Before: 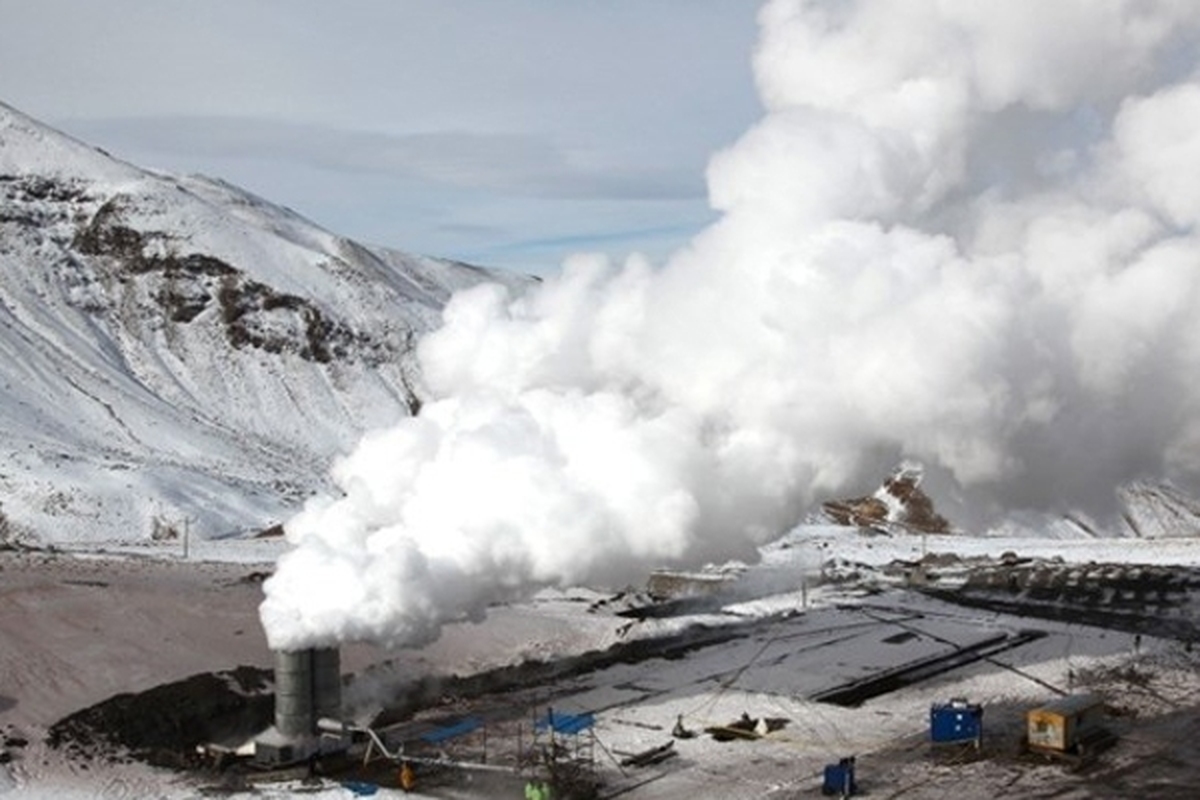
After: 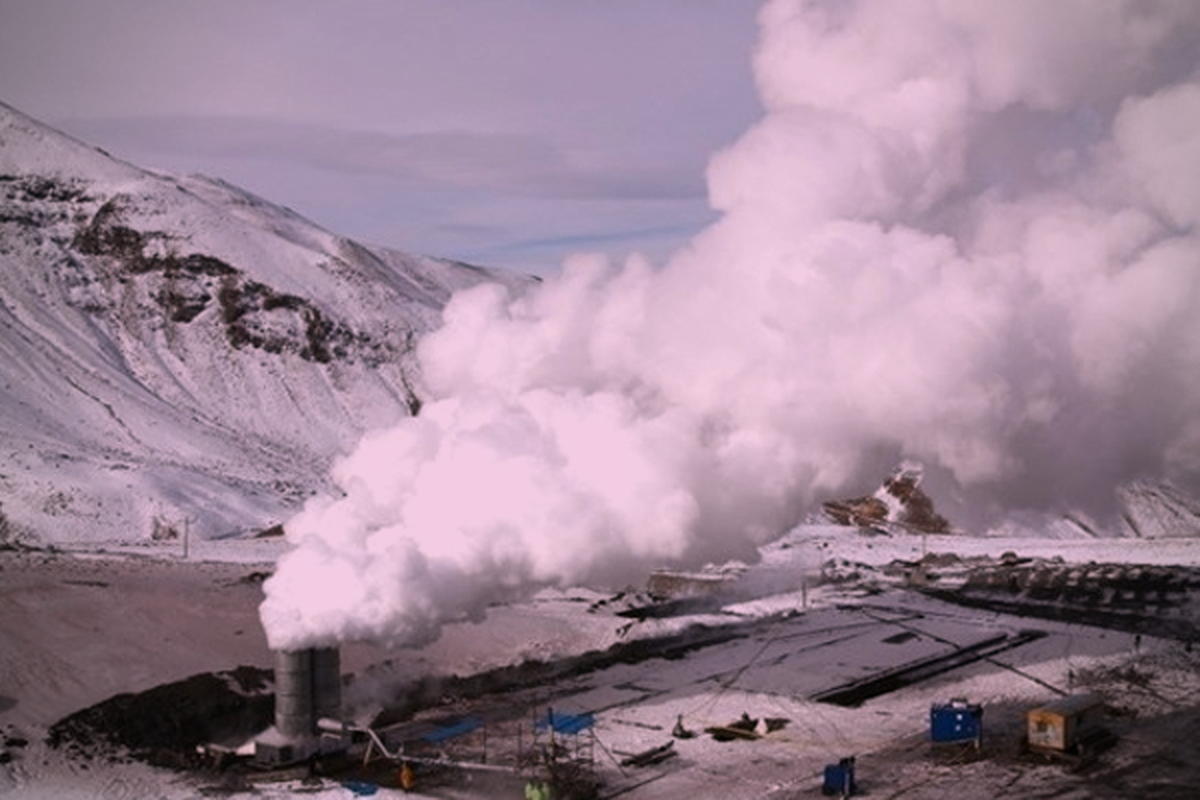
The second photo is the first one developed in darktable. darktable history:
rotate and perspective: crop left 0, crop top 0
white balance: red 1.188, blue 1.11
vignetting: fall-off start 79.88%
exposure: black level correction 0, exposure -0.721 EV, compensate highlight preservation false
